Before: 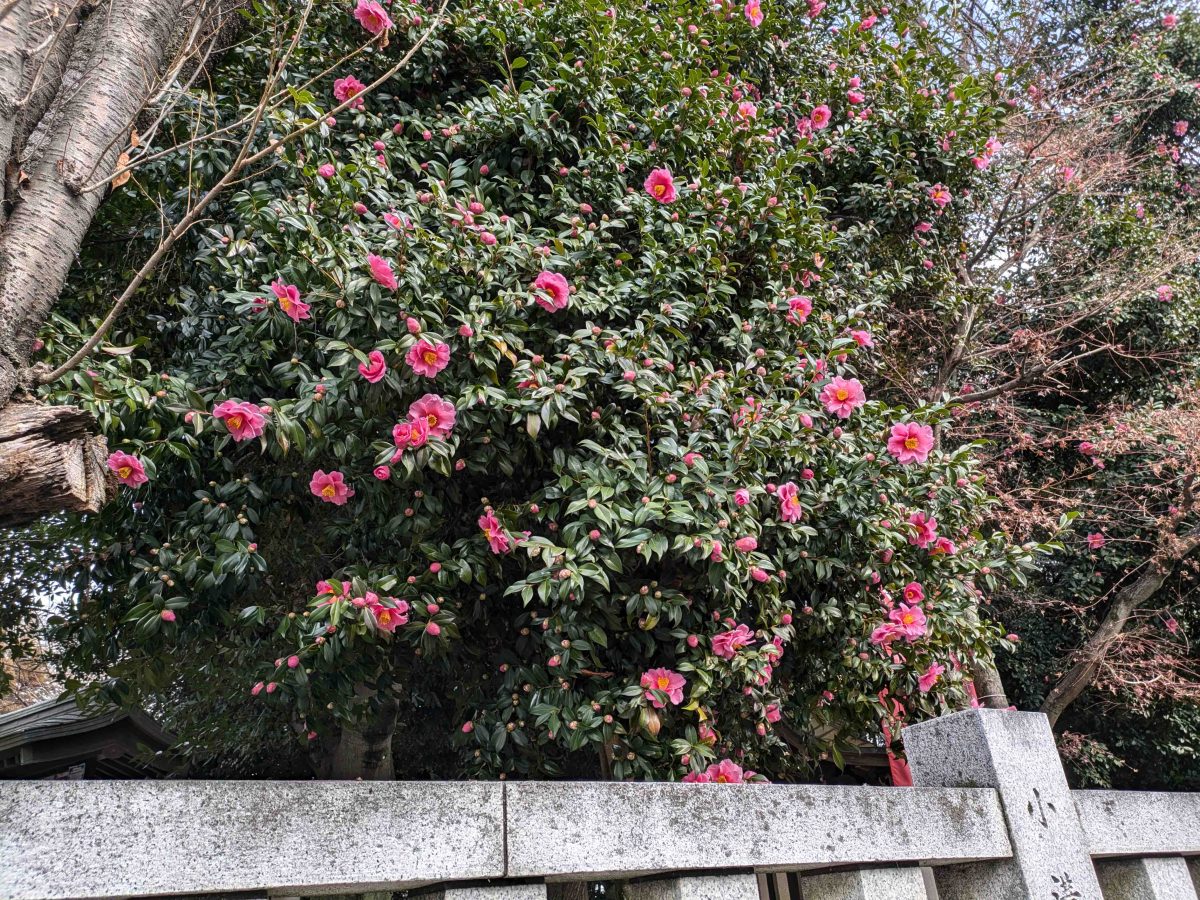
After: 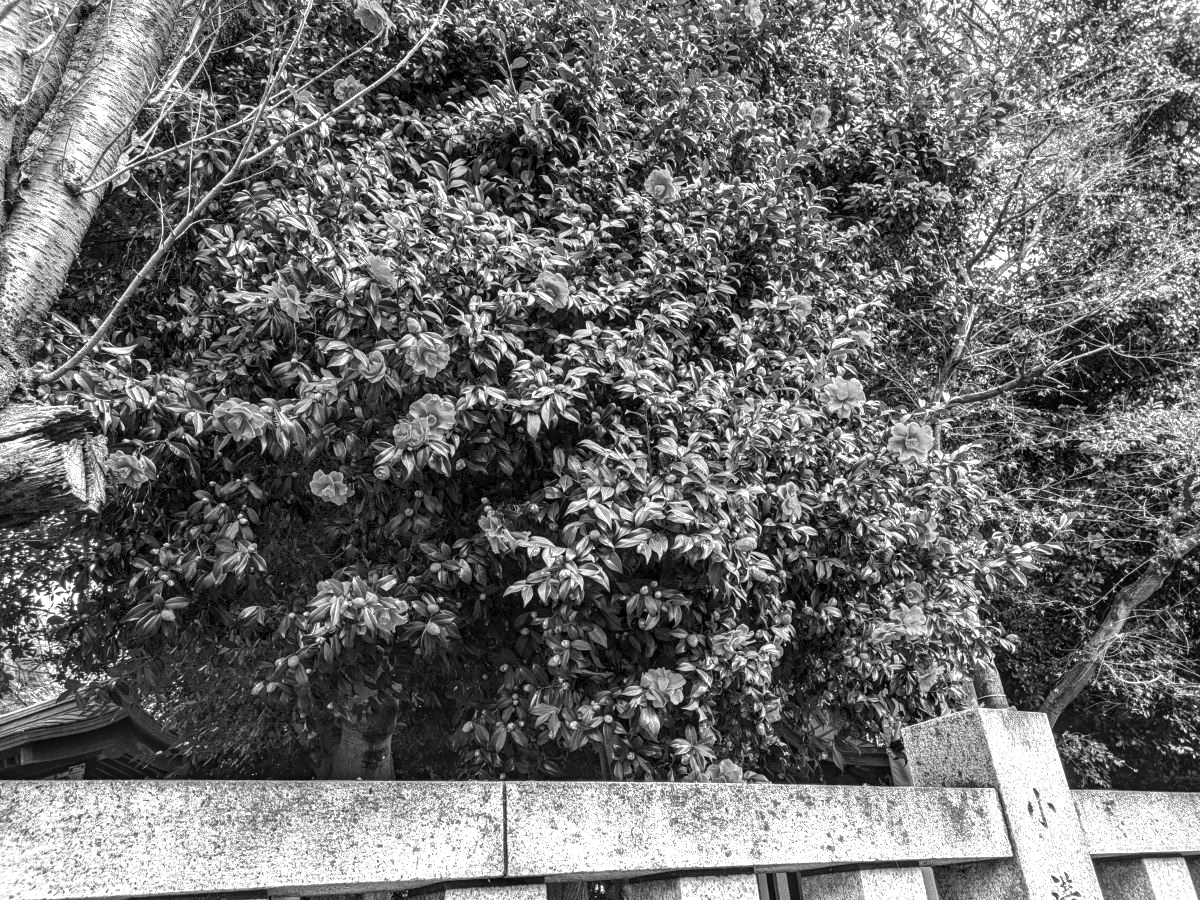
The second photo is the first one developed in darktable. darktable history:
color balance rgb: linear chroma grading › shadows -2.2%, linear chroma grading › highlights -15%, linear chroma grading › global chroma -10%, linear chroma grading › mid-tones -10%, perceptual saturation grading › global saturation 45%, perceptual saturation grading › highlights -50%, perceptual saturation grading › shadows 30%, perceptual brilliance grading › global brilliance 18%, global vibrance 45%
color correction: highlights a* -20.08, highlights b* 9.8, shadows a* -20.4, shadows b* -10.76
monochrome: a -74.22, b 78.2
local contrast: on, module defaults
